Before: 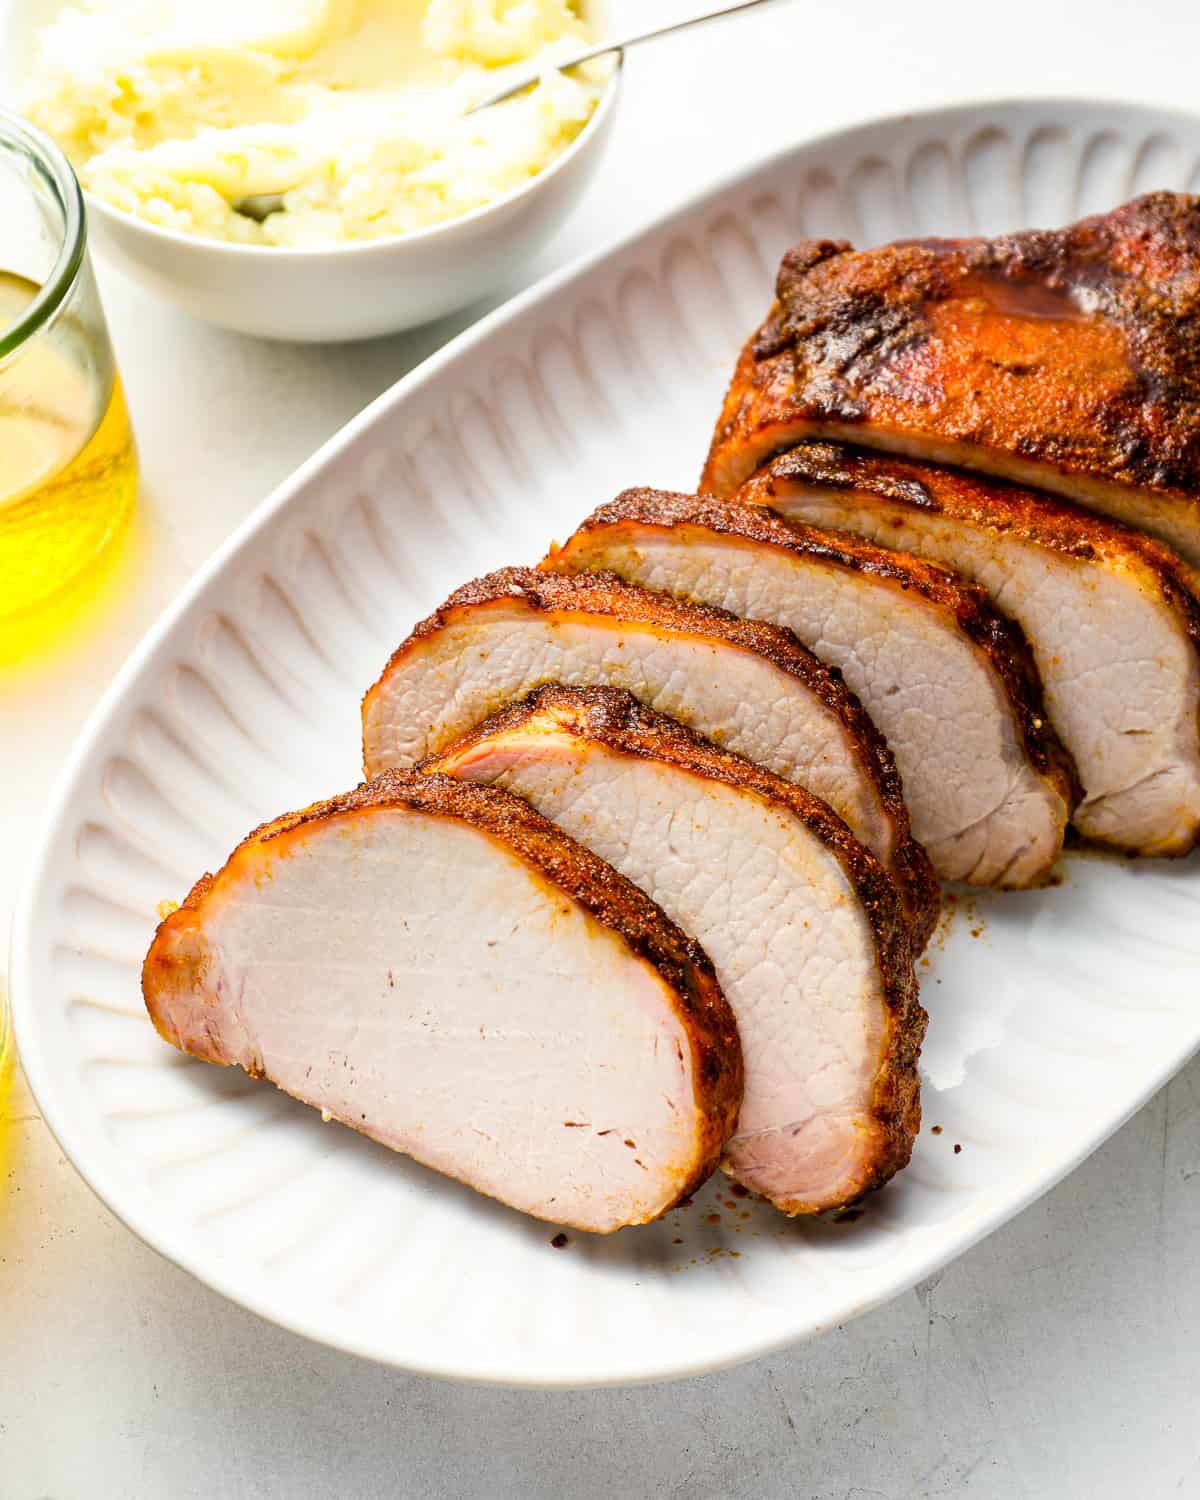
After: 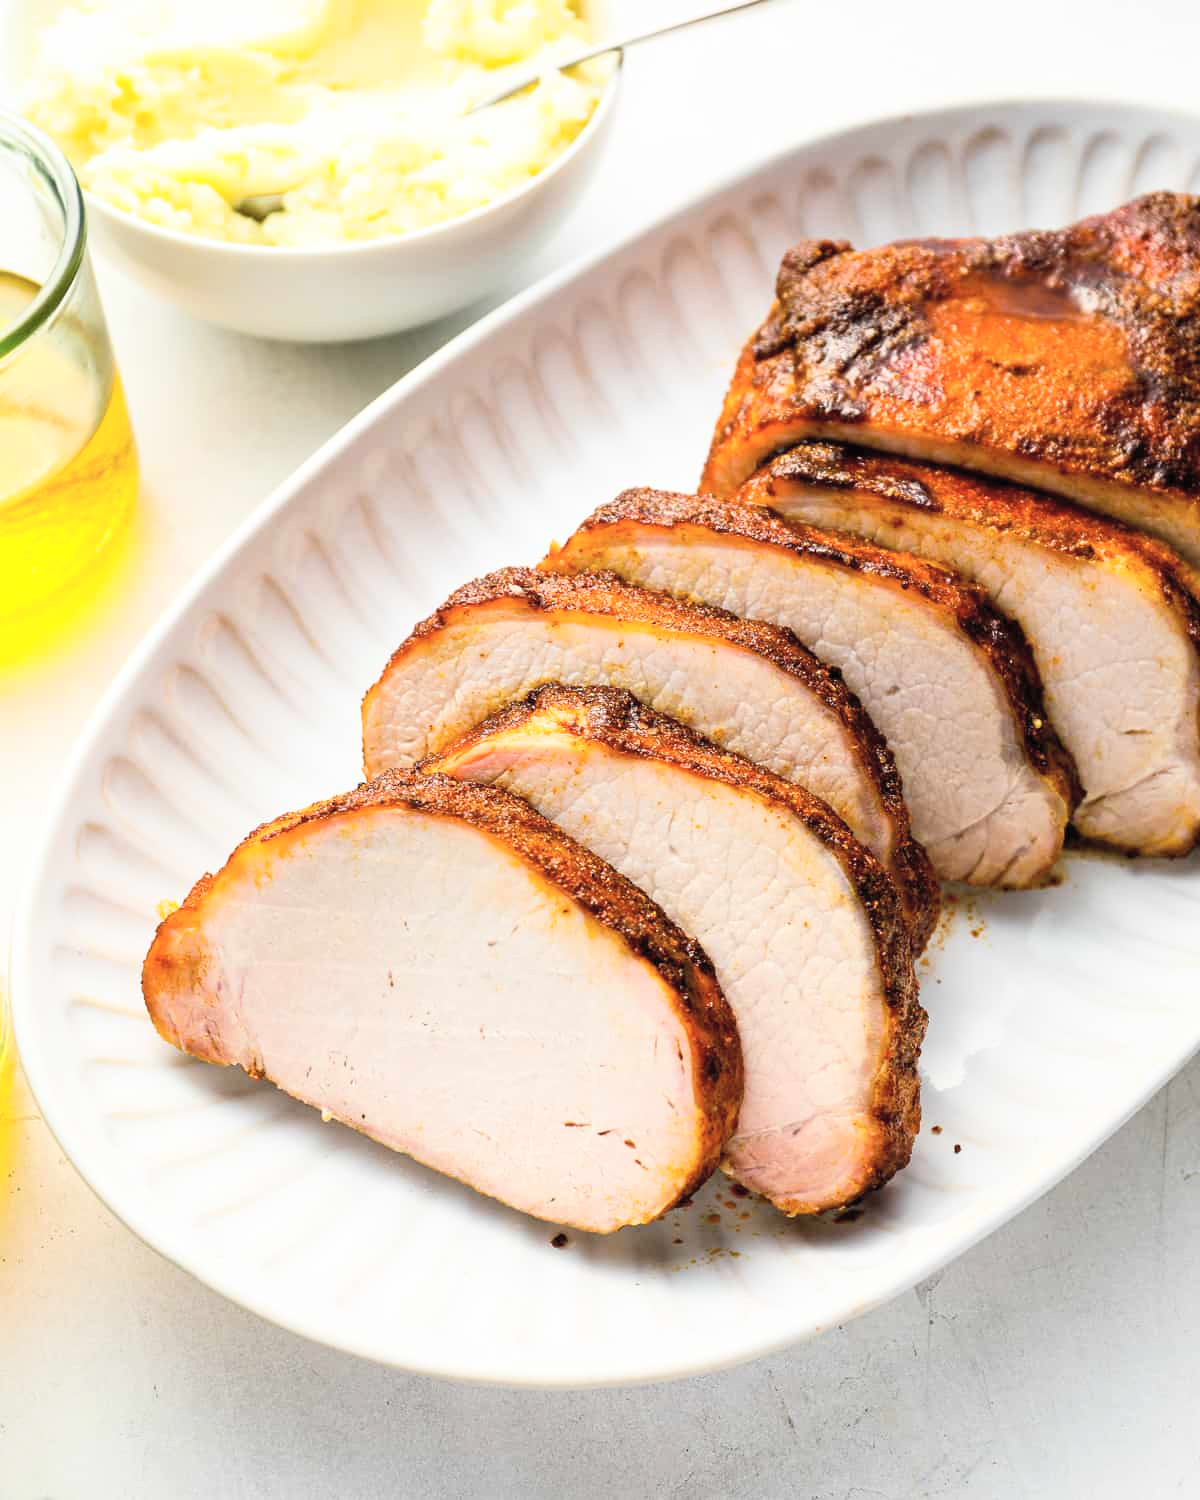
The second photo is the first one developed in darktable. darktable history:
contrast brightness saturation: contrast 0.141, brightness 0.206
